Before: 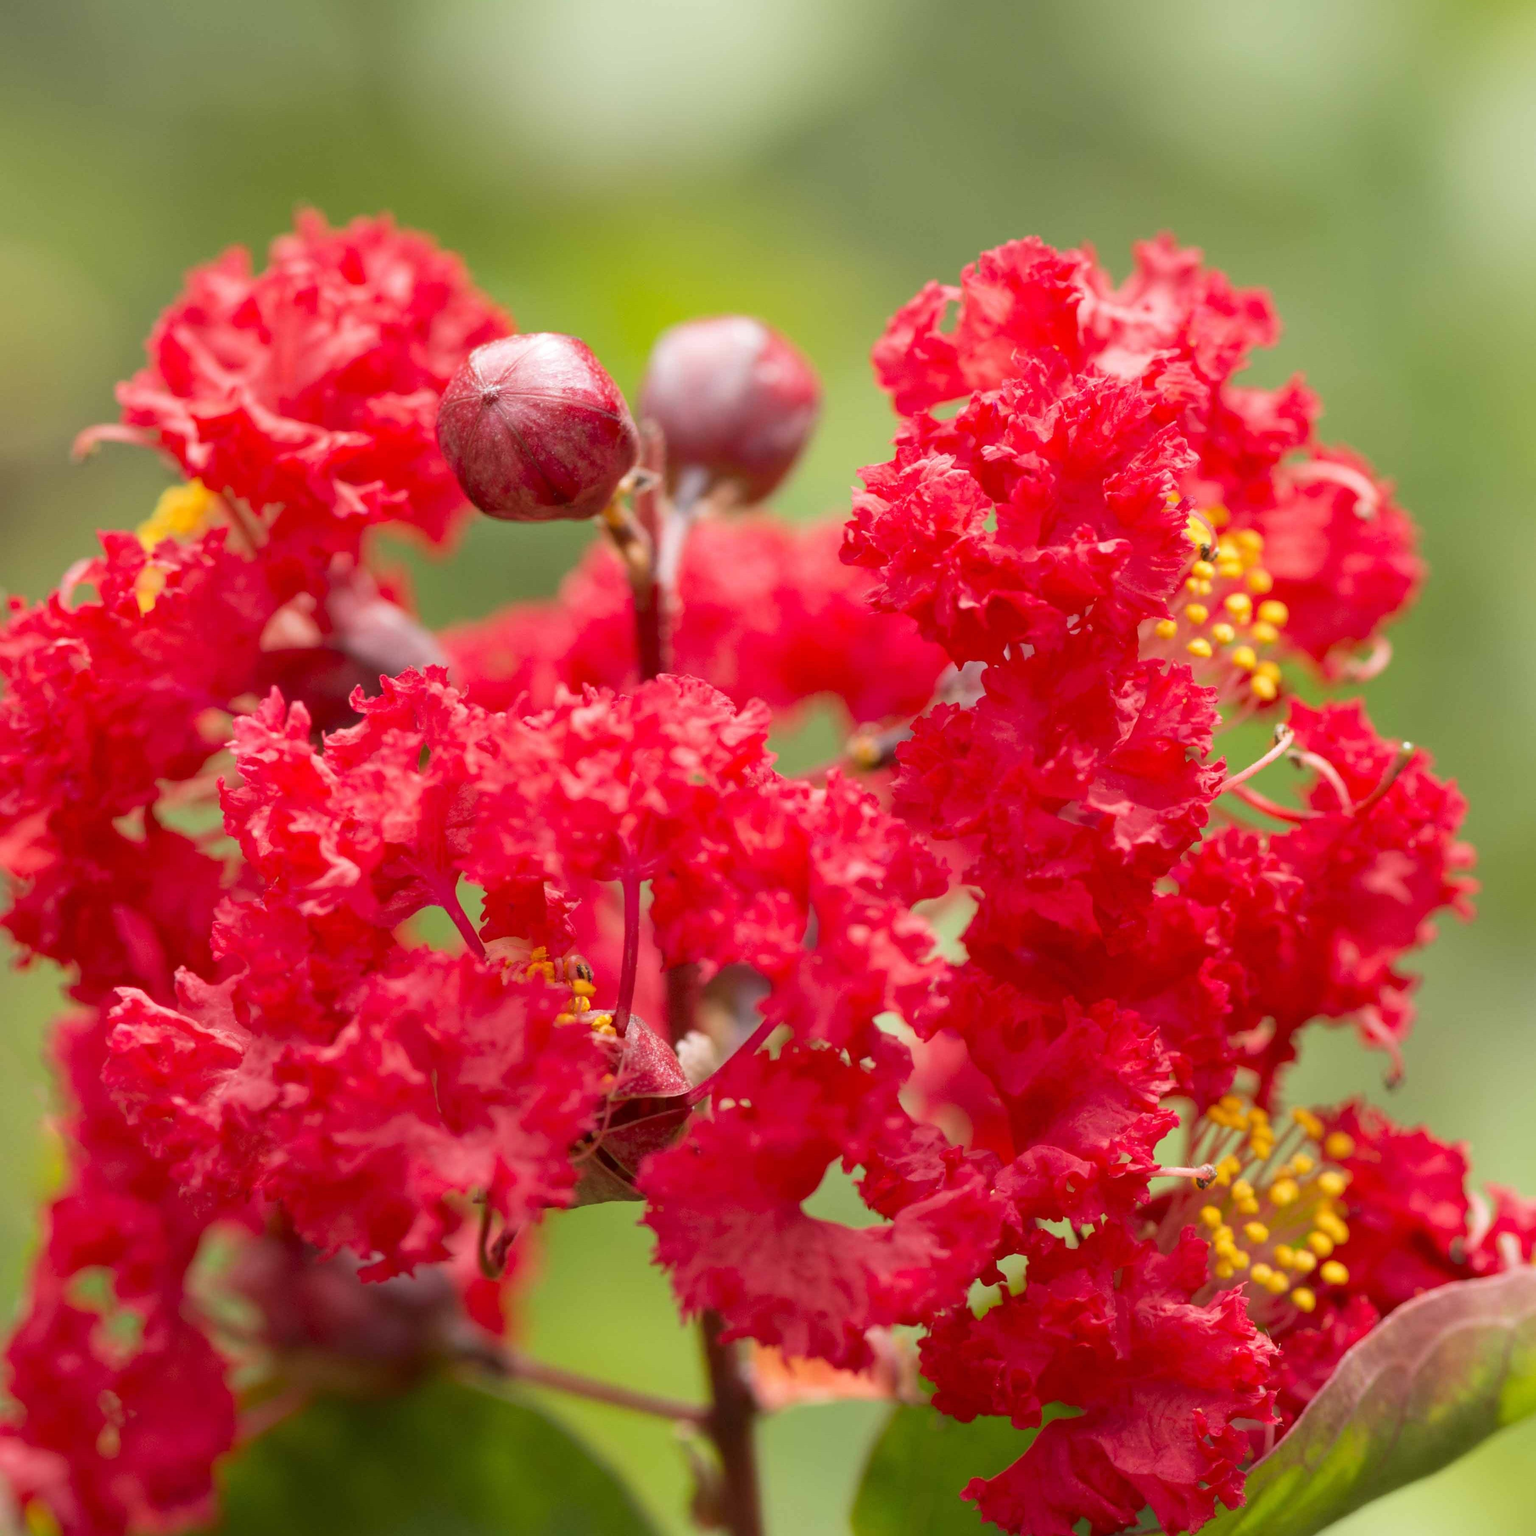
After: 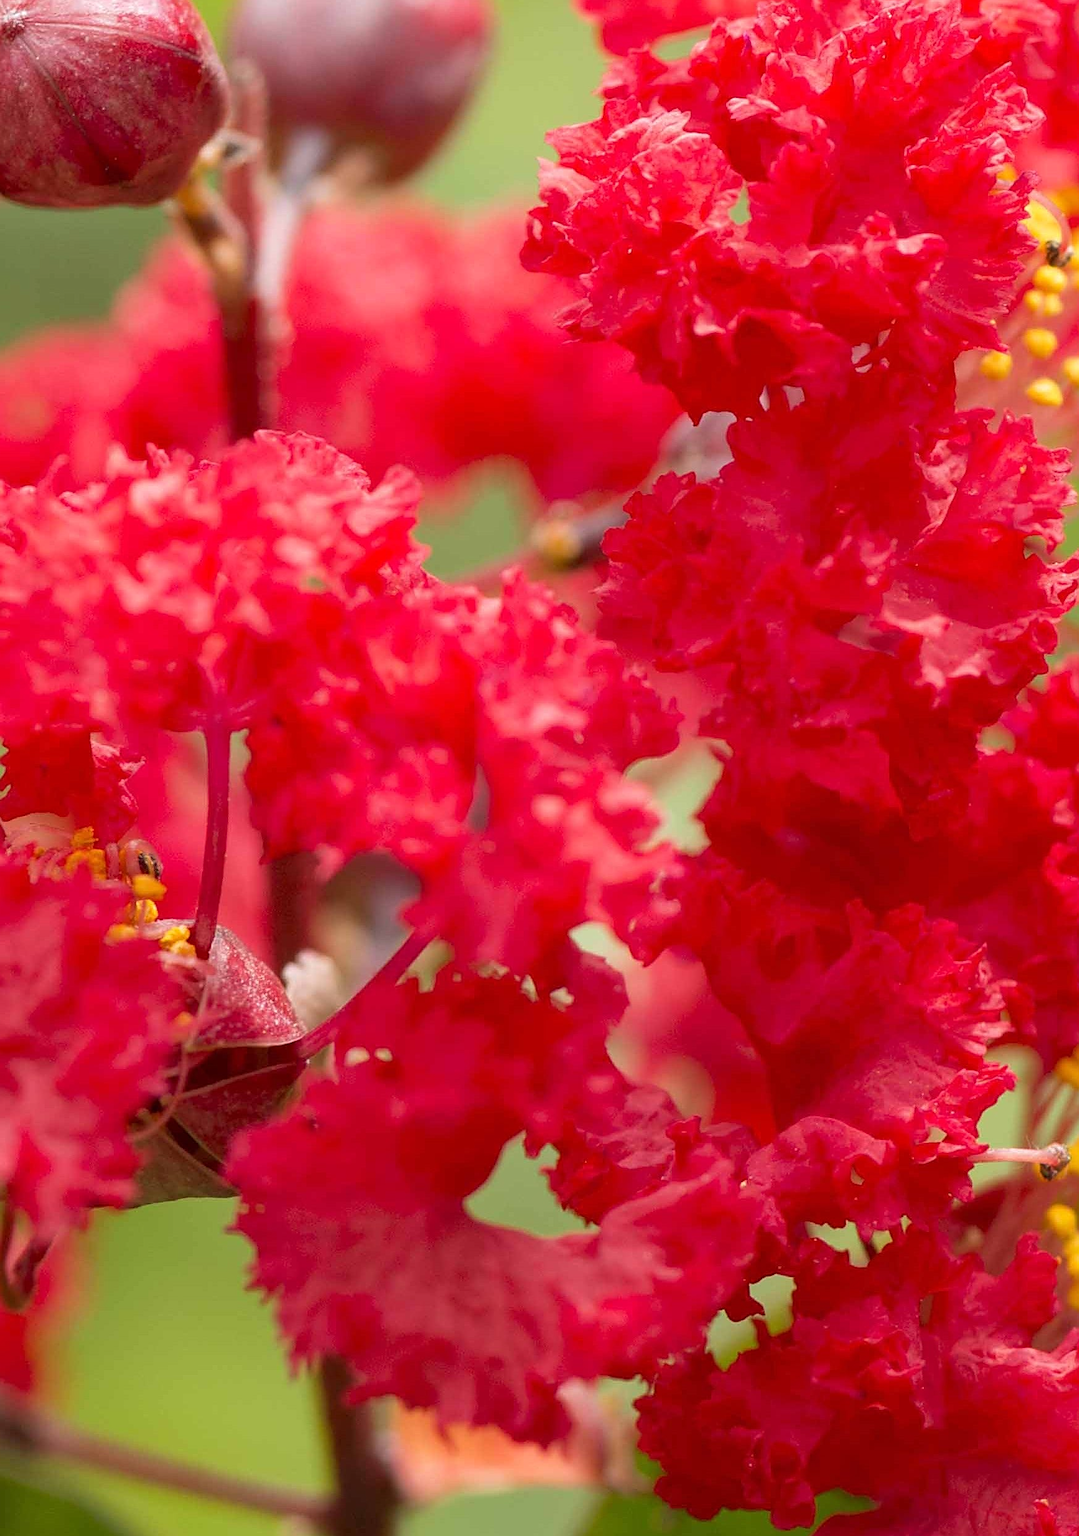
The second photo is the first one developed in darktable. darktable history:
tone equalizer: on, module defaults
crop: left 31.379%, top 24.658%, right 20.326%, bottom 6.628%
sharpen: amount 0.6
